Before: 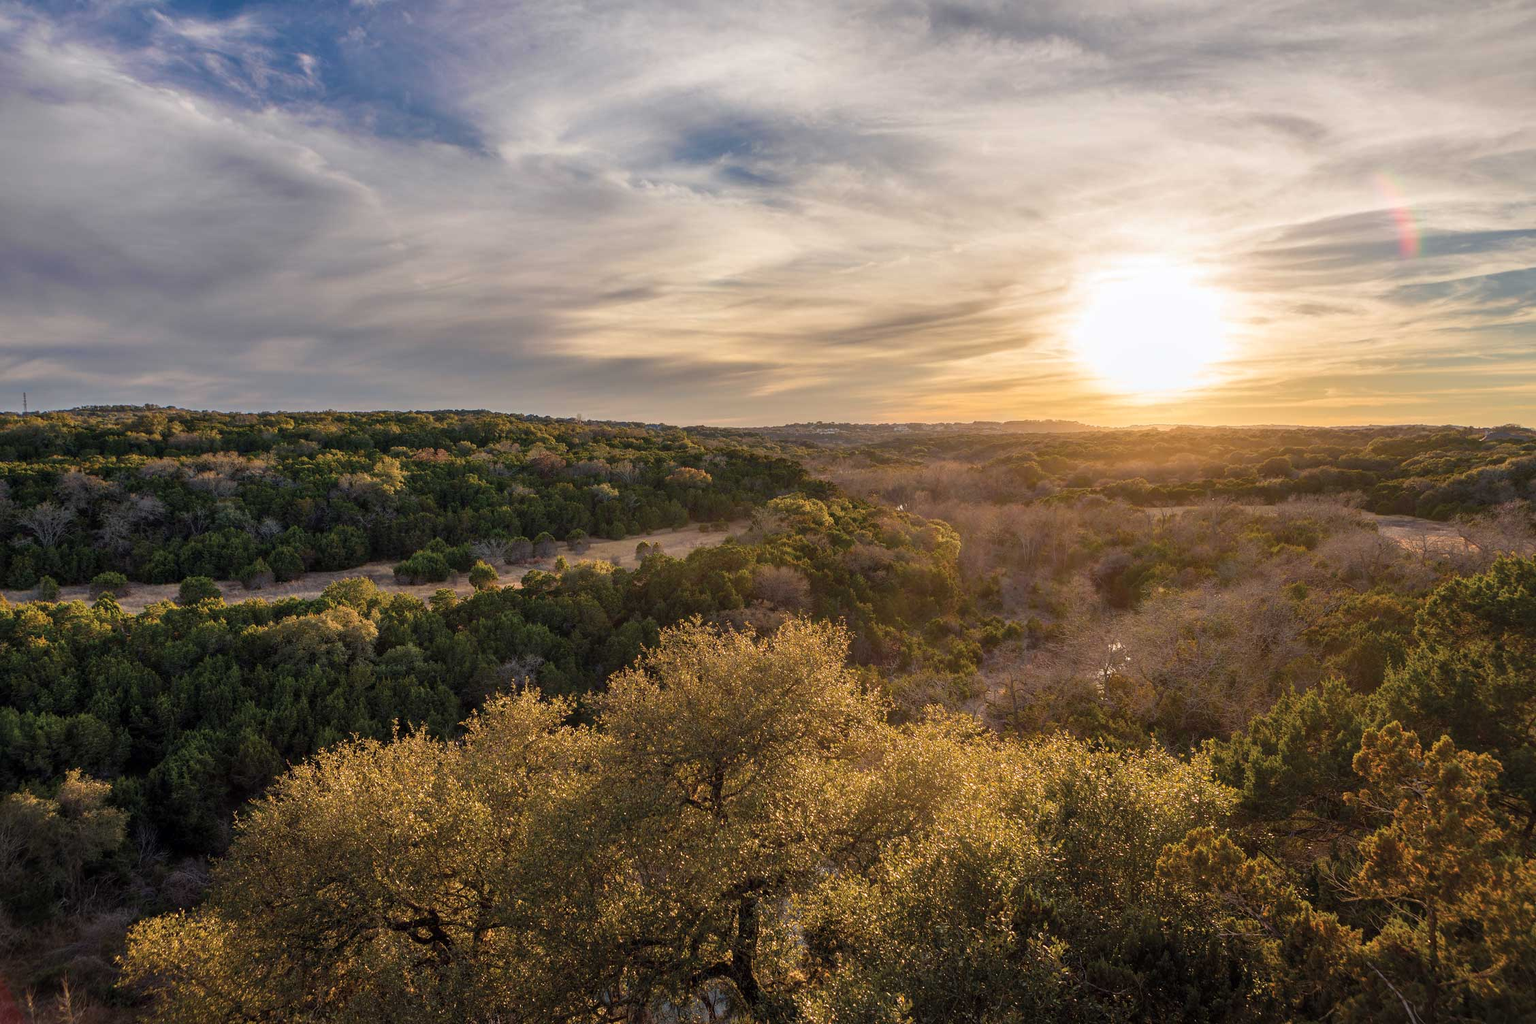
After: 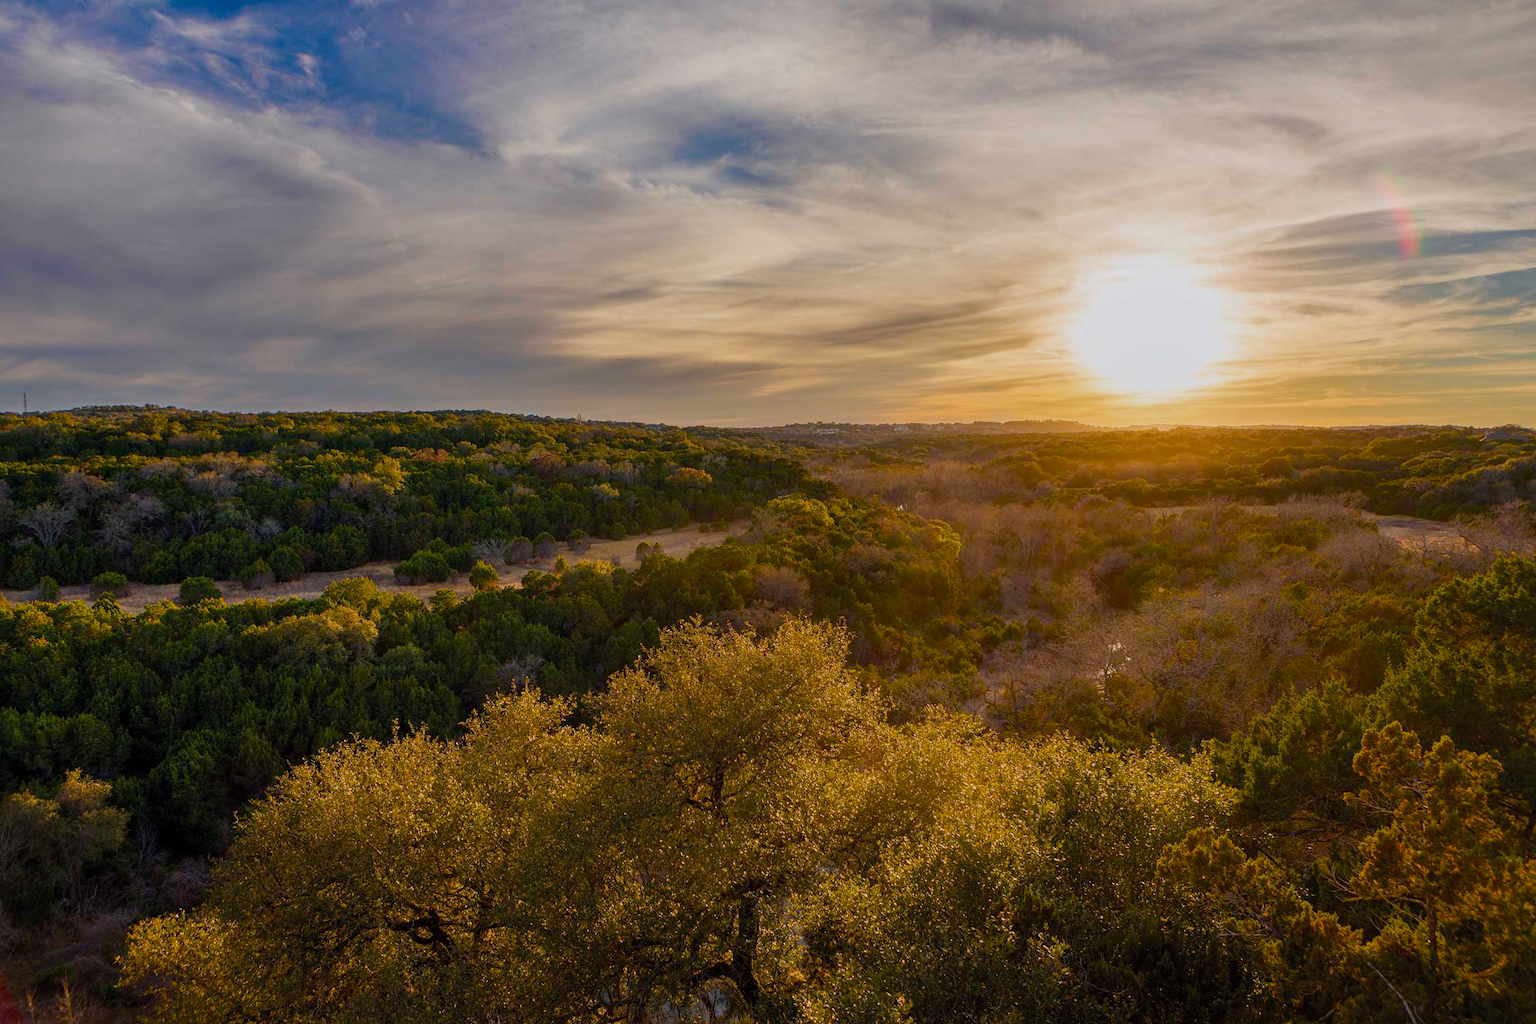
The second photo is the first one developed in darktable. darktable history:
exposure: exposure -0.488 EV, compensate highlight preservation false
color balance rgb: linear chroma grading › global chroma 15.479%, perceptual saturation grading › global saturation 20%, perceptual saturation grading › highlights -25.076%, perceptual saturation grading › shadows 25.305%, global vibrance 14.409%
